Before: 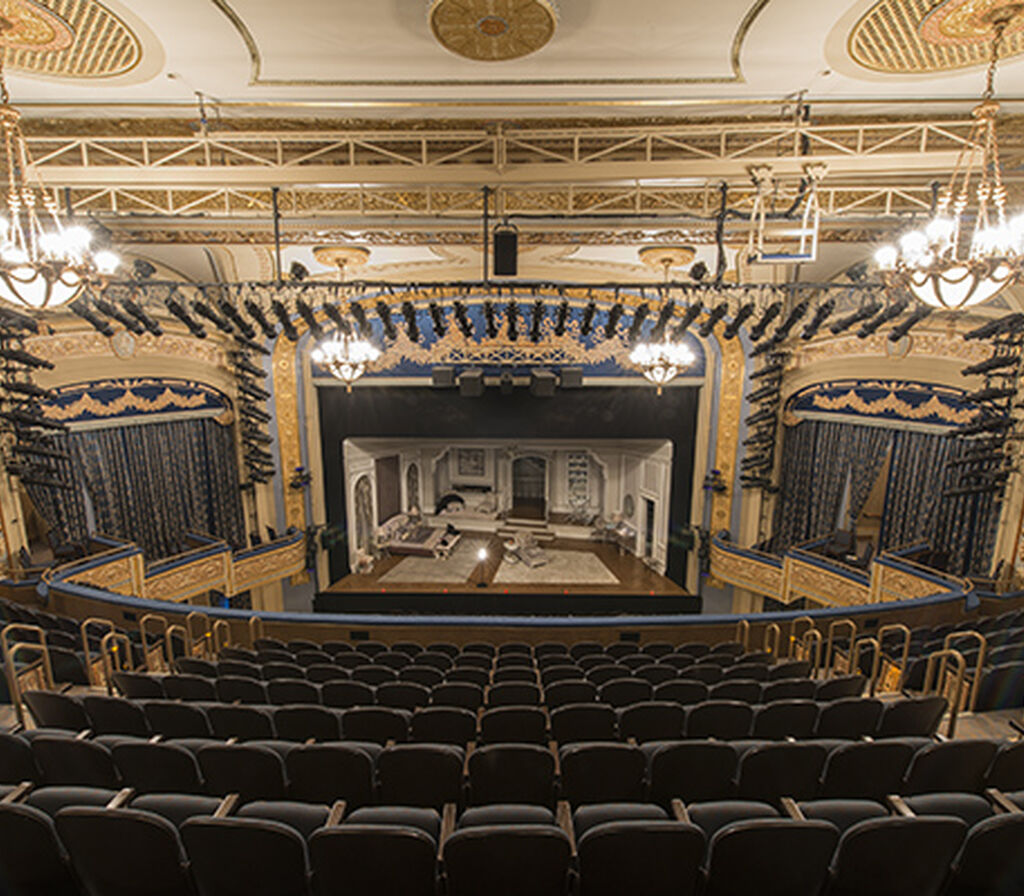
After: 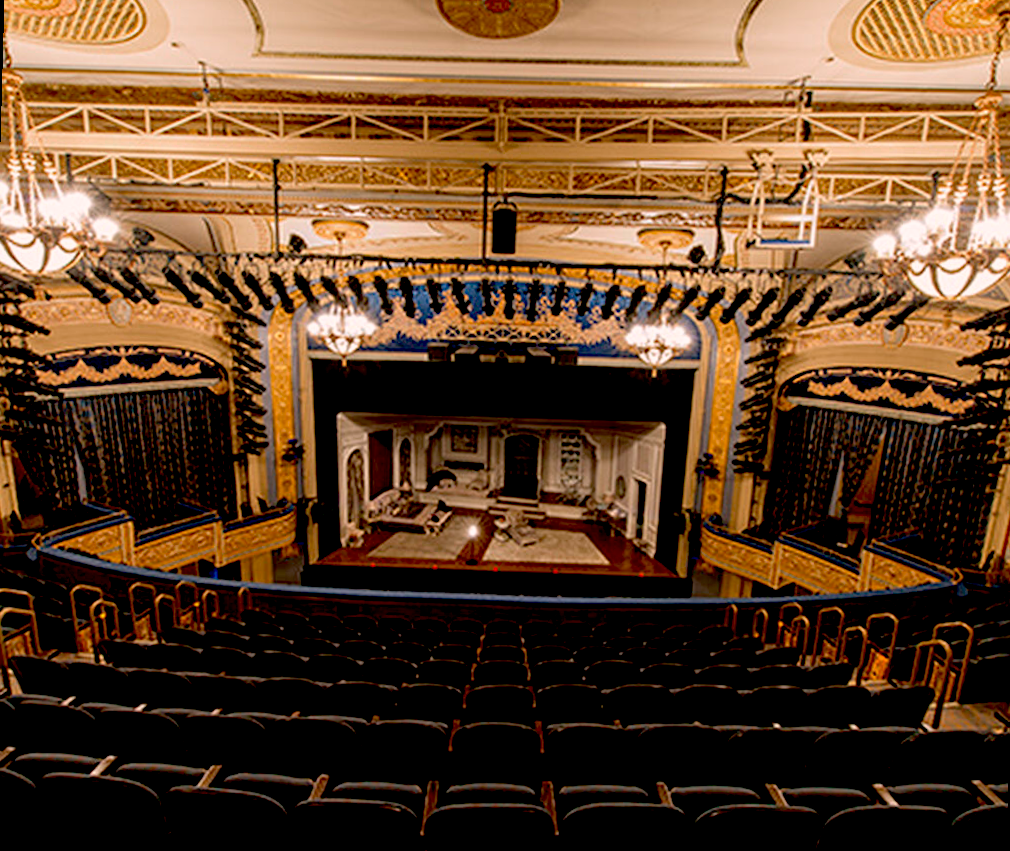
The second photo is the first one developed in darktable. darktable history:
rotate and perspective: rotation 1.57°, crop left 0.018, crop right 0.982, crop top 0.039, crop bottom 0.961
exposure: black level correction 0.056, exposure -0.039 EV, compensate highlight preservation false
color correction: highlights a* 7.34, highlights b* 4.37
